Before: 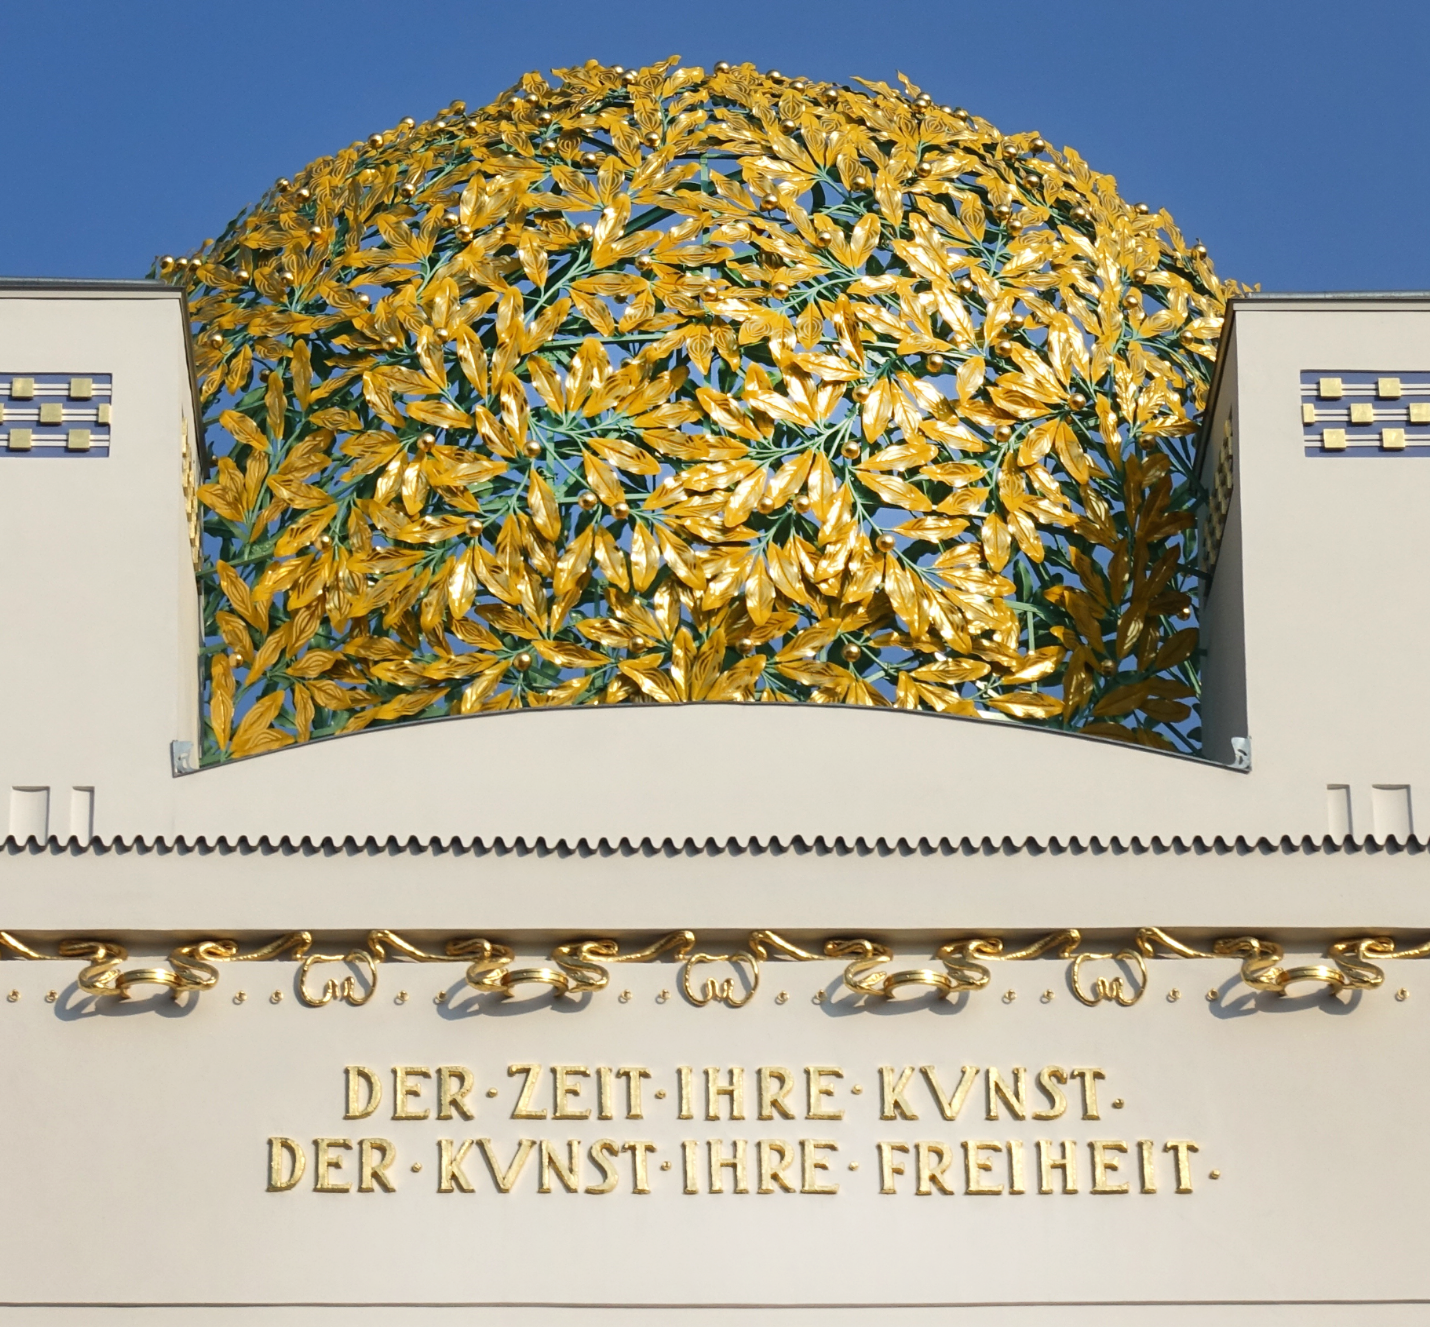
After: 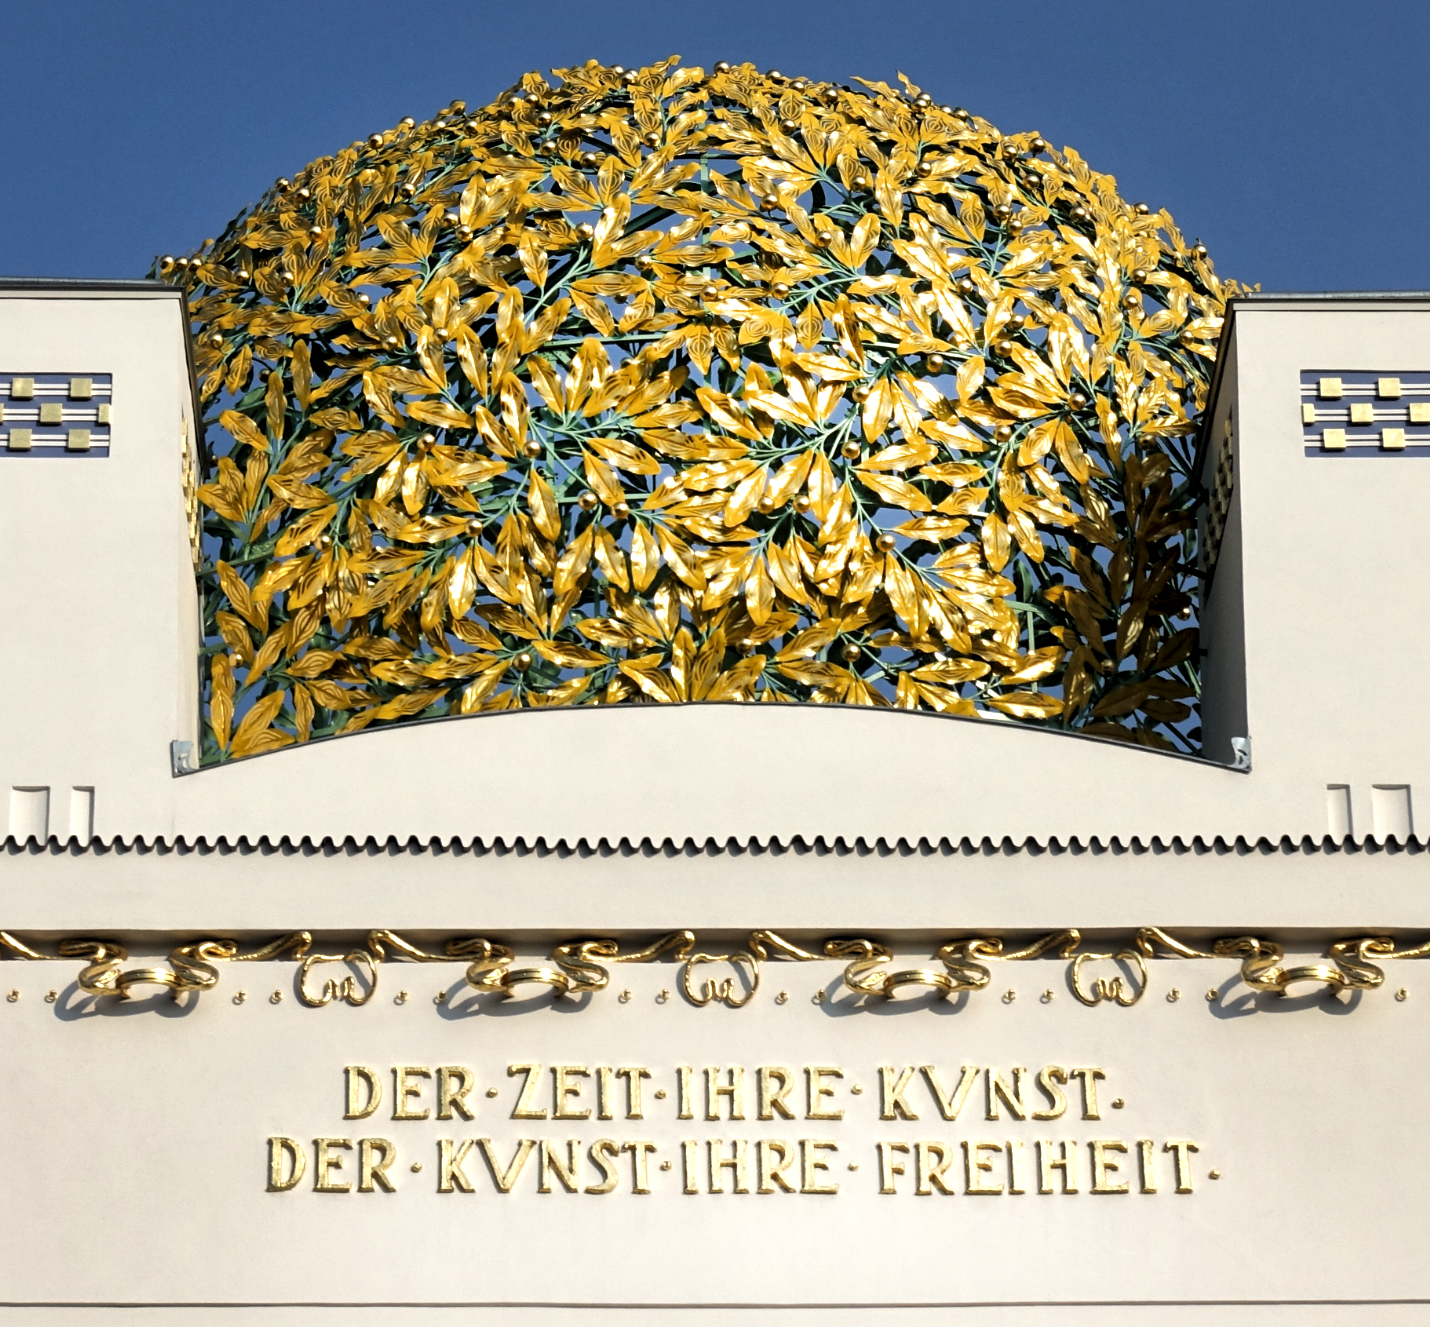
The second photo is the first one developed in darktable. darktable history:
levels: white 99.93%, levels [0.116, 0.574, 1]
local contrast: mode bilateral grid, contrast 21, coarseness 50, detail 140%, midtone range 0.2
exposure: black level correction 0.001, exposure 0.299 EV, compensate exposure bias true, compensate highlight preservation false
